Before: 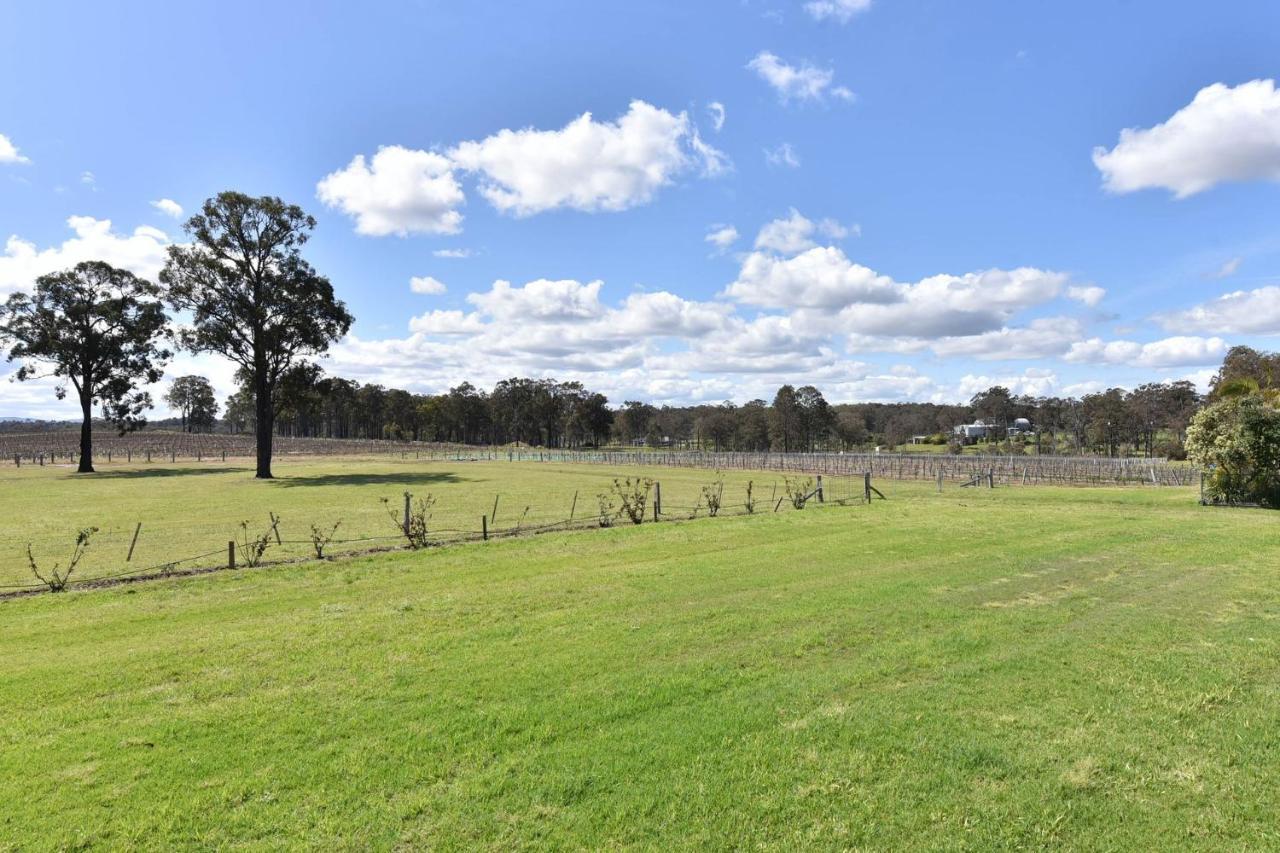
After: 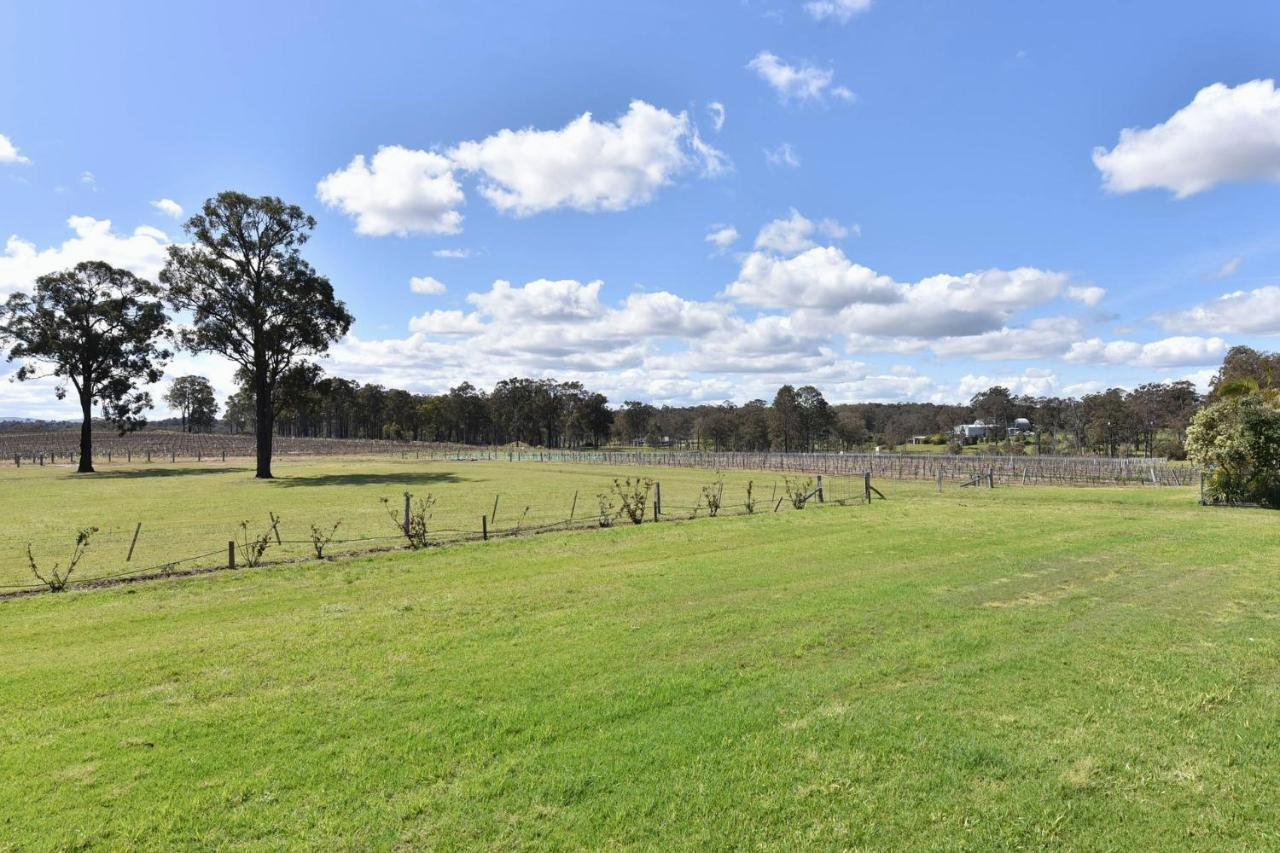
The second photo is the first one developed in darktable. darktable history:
exposure: exposure -0.045 EV, compensate highlight preservation false
